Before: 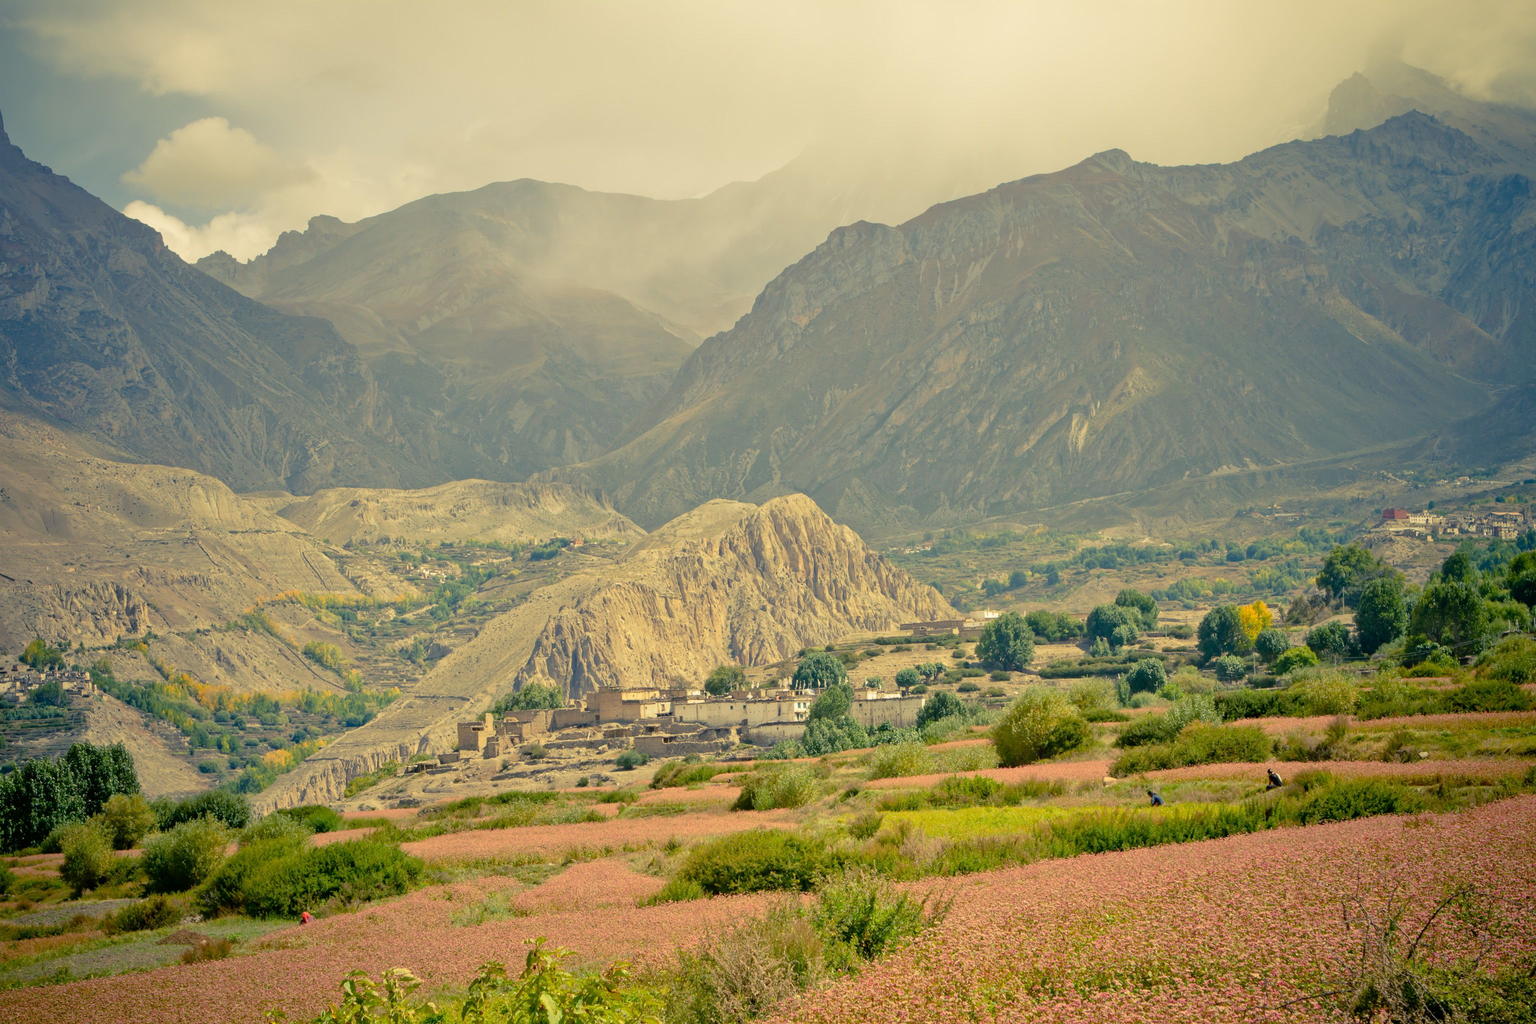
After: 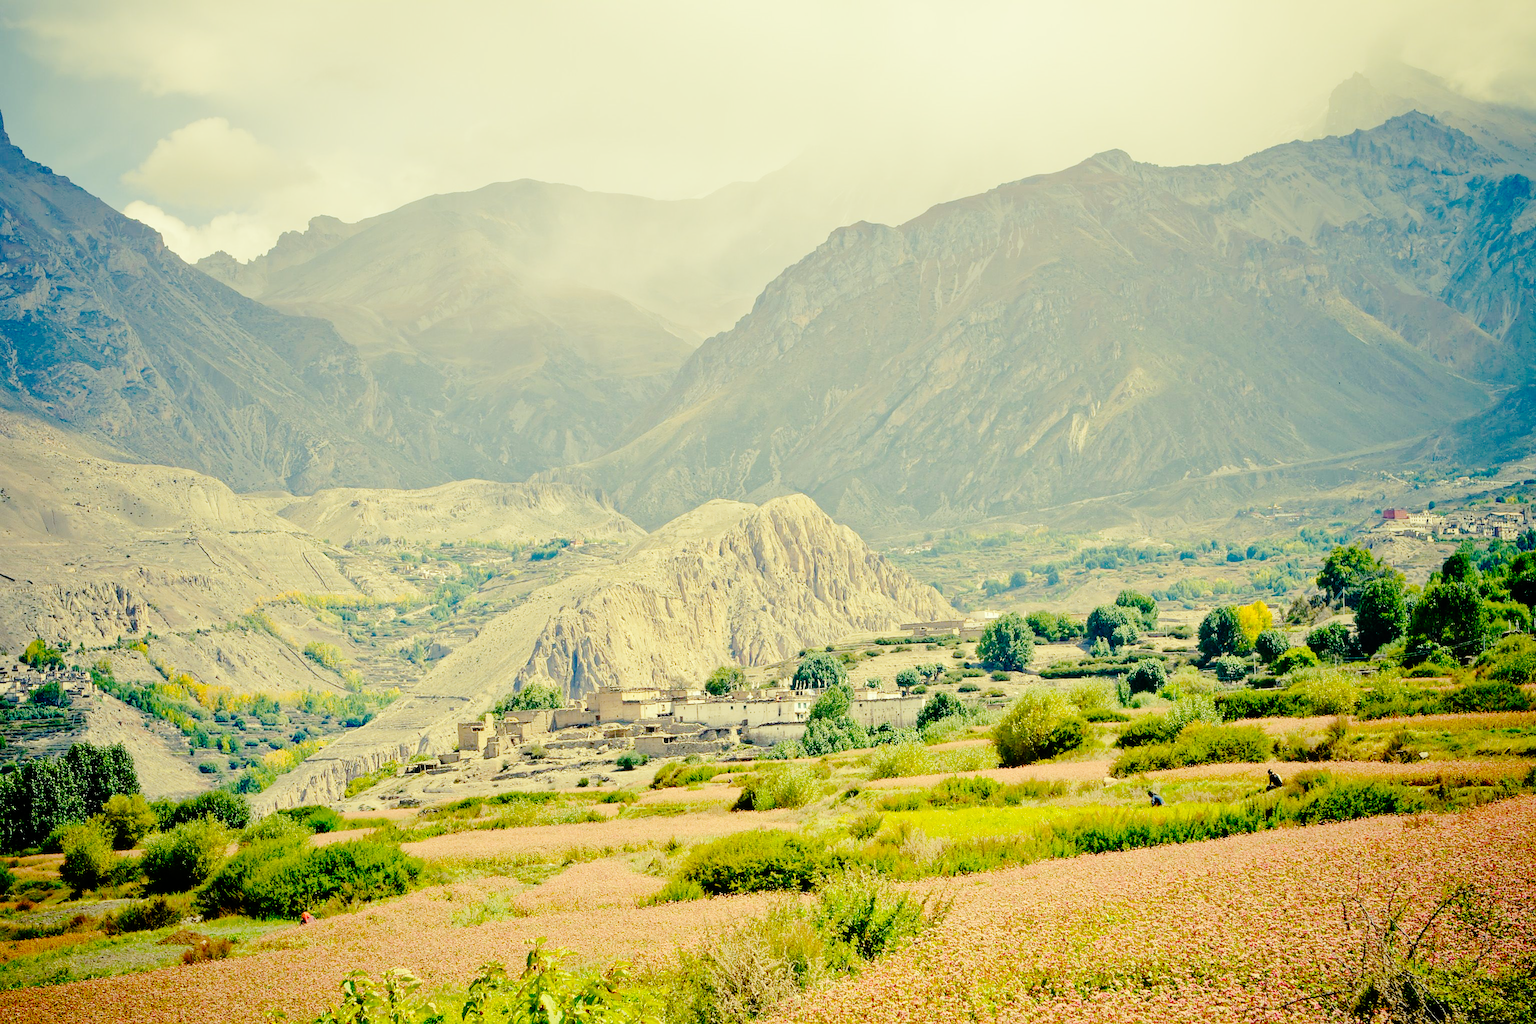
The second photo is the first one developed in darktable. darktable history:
base curve: curves: ch0 [(0, 0) (0.036, 0.01) (0.123, 0.254) (0.258, 0.504) (0.507, 0.748) (1, 1)], preserve colors none
color correction: highlights a* -4.28, highlights b* 6.53
sharpen: radius 1.458, amount 0.398, threshold 1.271
